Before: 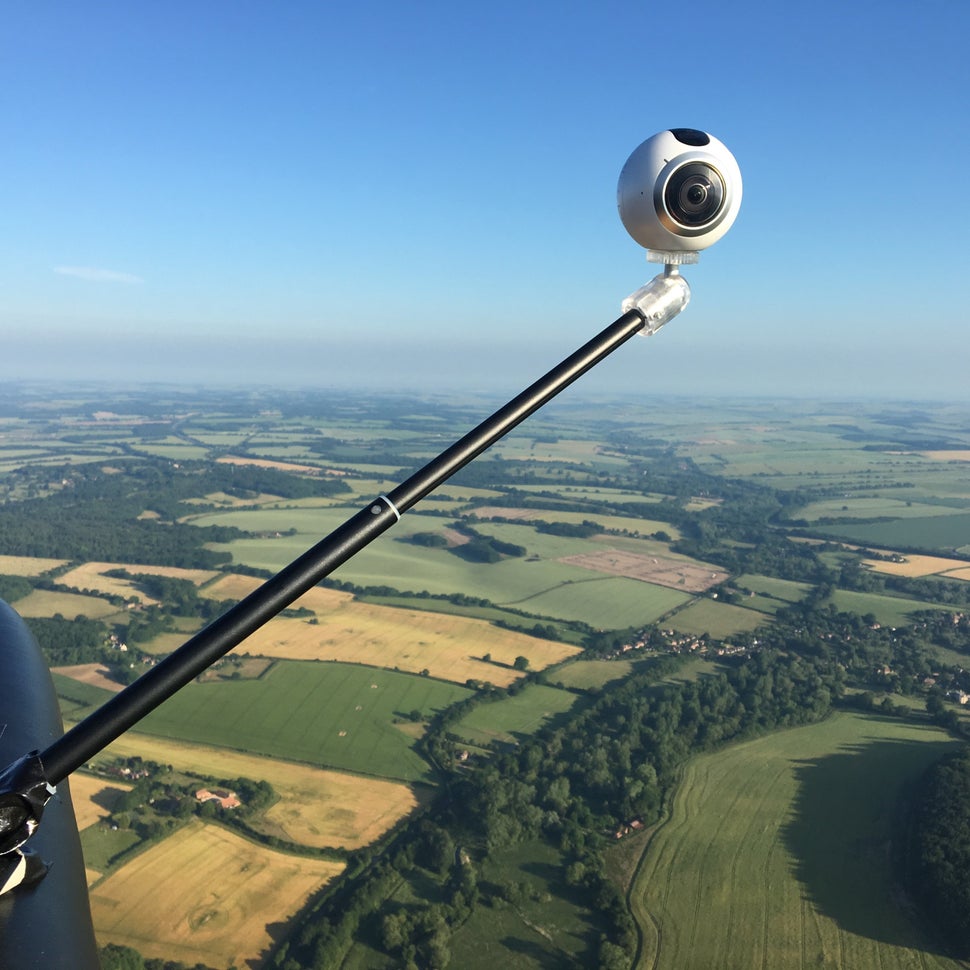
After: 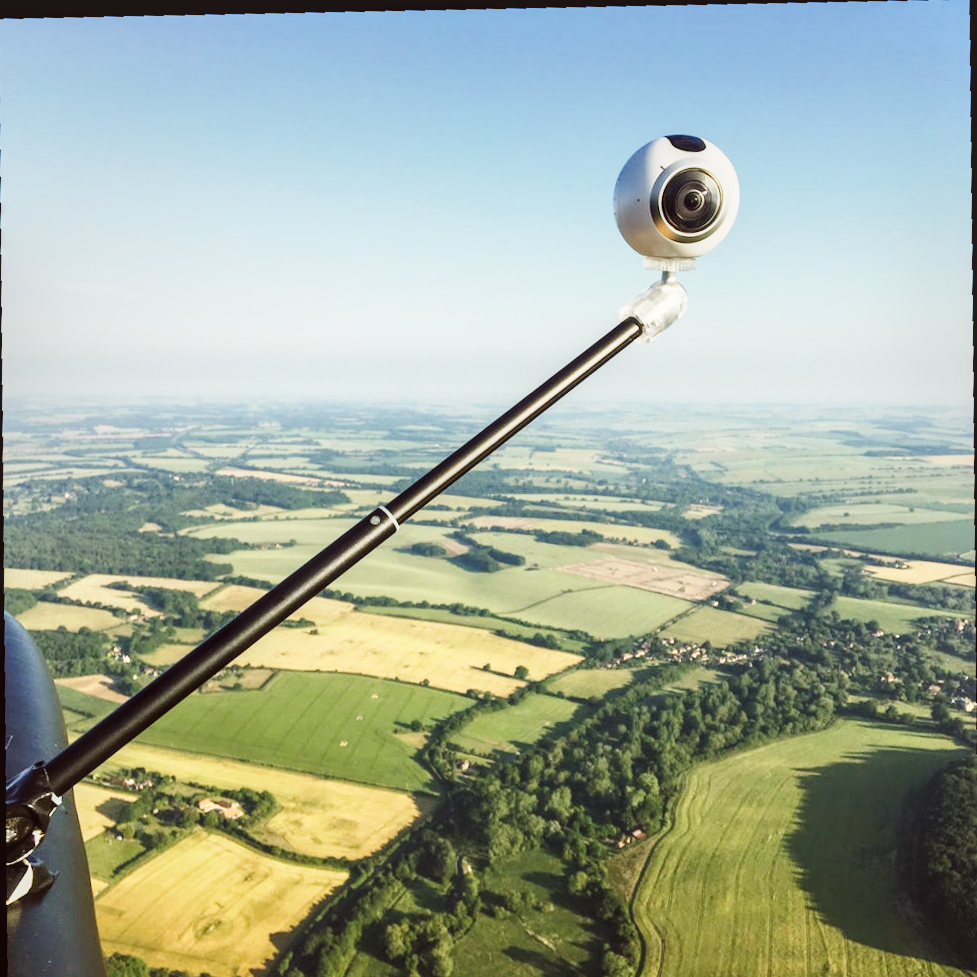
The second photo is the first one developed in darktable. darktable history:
color balance: lift [1.005, 1.002, 0.998, 0.998], gamma [1, 1.021, 1.02, 0.979], gain [0.923, 1.066, 1.056, 0.934]
crop and rotate: angle -1.69°
base curve: curves: ch0 [(0, 0) (0, 0.001) (0.001, 0.001) (0.004, 0.002) (0.007, 0.004) (0.015, 0.013) (0.033, 0.045) (0.052, 0.096) (0.075, 0.17) (0.099, 0.241) (0.163, 0.42) (0.219, 0.55) (0.259, 0.616) (0.327, 0.722) (0.365, 0.765) (0.522, 0.873) (0.547, 0.881) (0.689, 0.919) (0.826, 0.952) (1, 1)], preserve colors none
local contrast: on, module defaults
rotate and perspective: rotation -2.22°, lens shift (horizontal) -0.022, automatic cropping off
